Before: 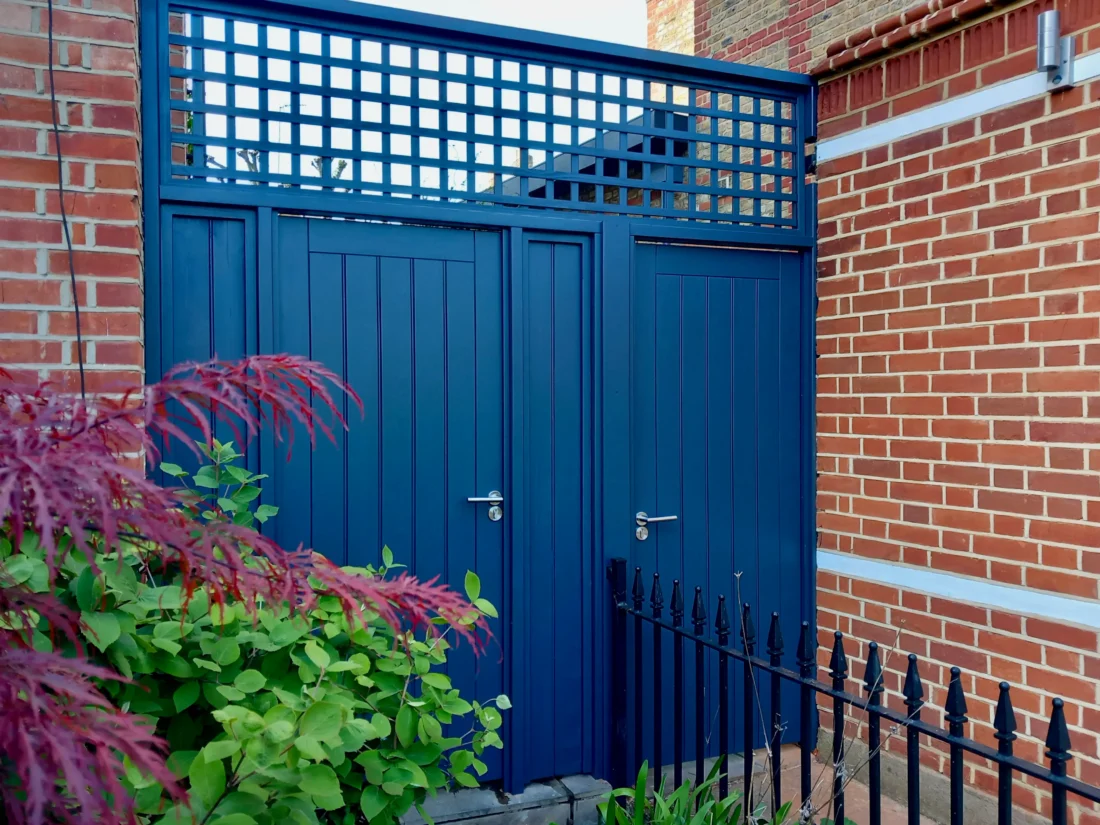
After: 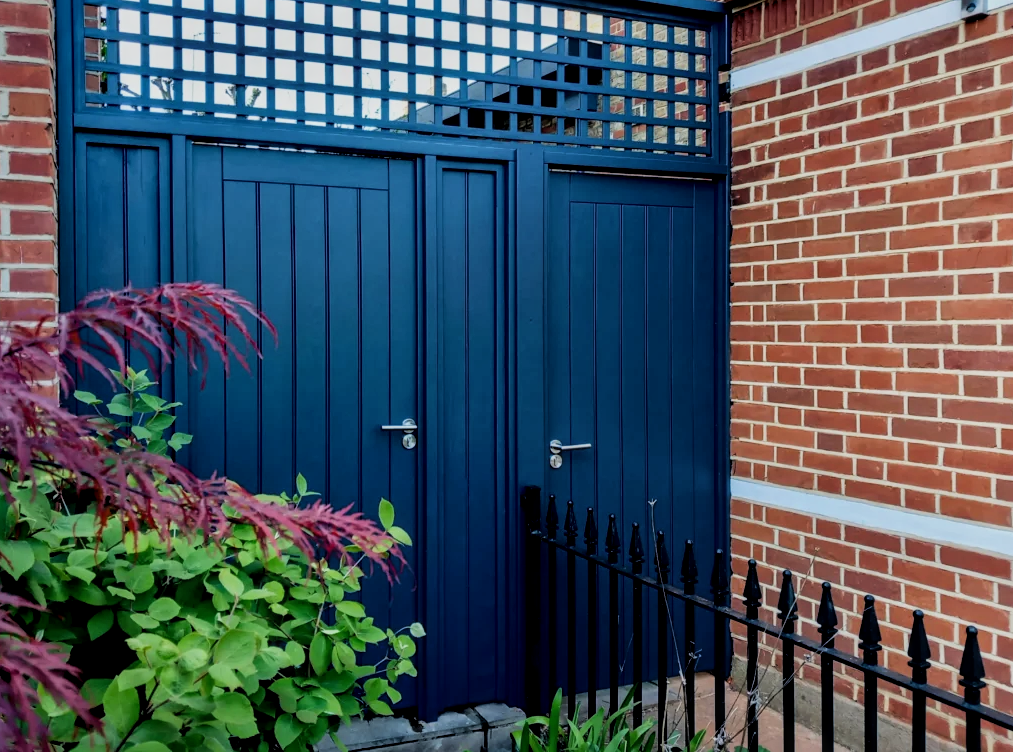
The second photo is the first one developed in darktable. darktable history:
filmic rgb: black relative exposure -5.07 EV, white relative exposure 3.56 EV, hardness 3.18, contrast 1.189, highlights saturation mix -49.93%
local contrast: on, module defaults
crop and rotate: left 7.842%, top 8.77%
